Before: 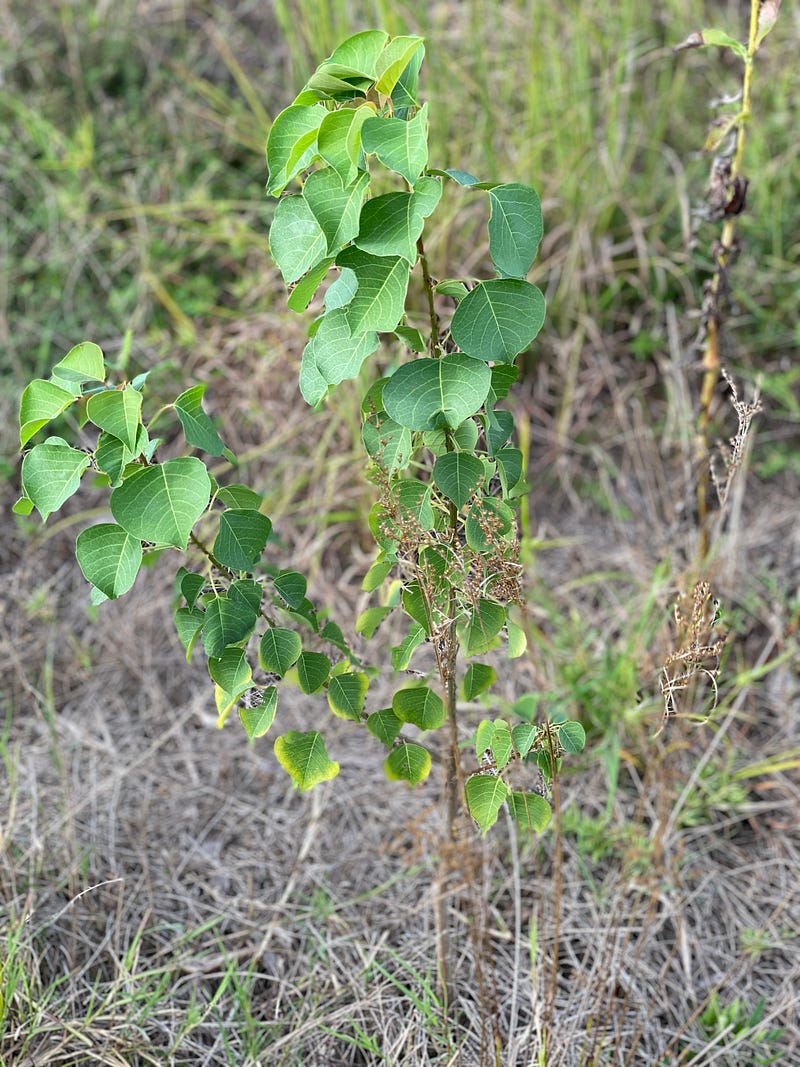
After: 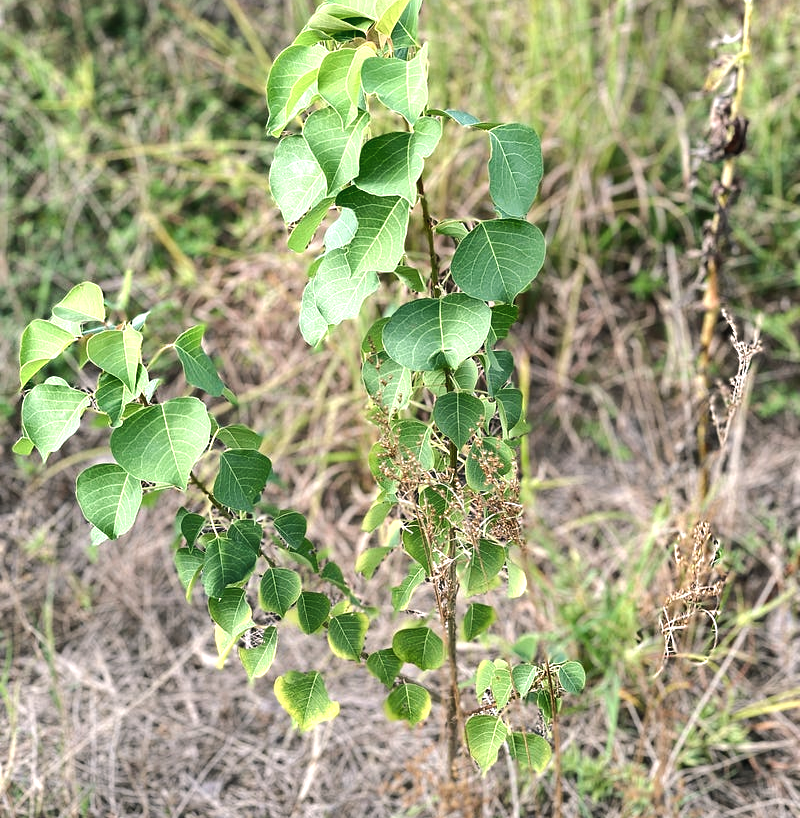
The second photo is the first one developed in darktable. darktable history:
color balance rgb: shadows lift › chroma 2%, shadows lift › hue 135.47°, highlights gain › chroma 2%, highlights gain › hue 291.01°, global offset › luminance 0.5%, perceptual saturation grading › global saturation -10.8%, perceptual saturation grading › highlights -26.83%, perceptual saturation grading › shadows 21.25%, perceptual brilliance grading › highlights 17.77%, perceptual brilliance grading › mid-tones 31.71%, perceptual brilliance grading › shadows -31.01%, global vibrance 24.91%
tone equalizer: on, module defaults
white balance: red 1.045, blue 0.932
crop: top 5.667%, bottom 17.637%
